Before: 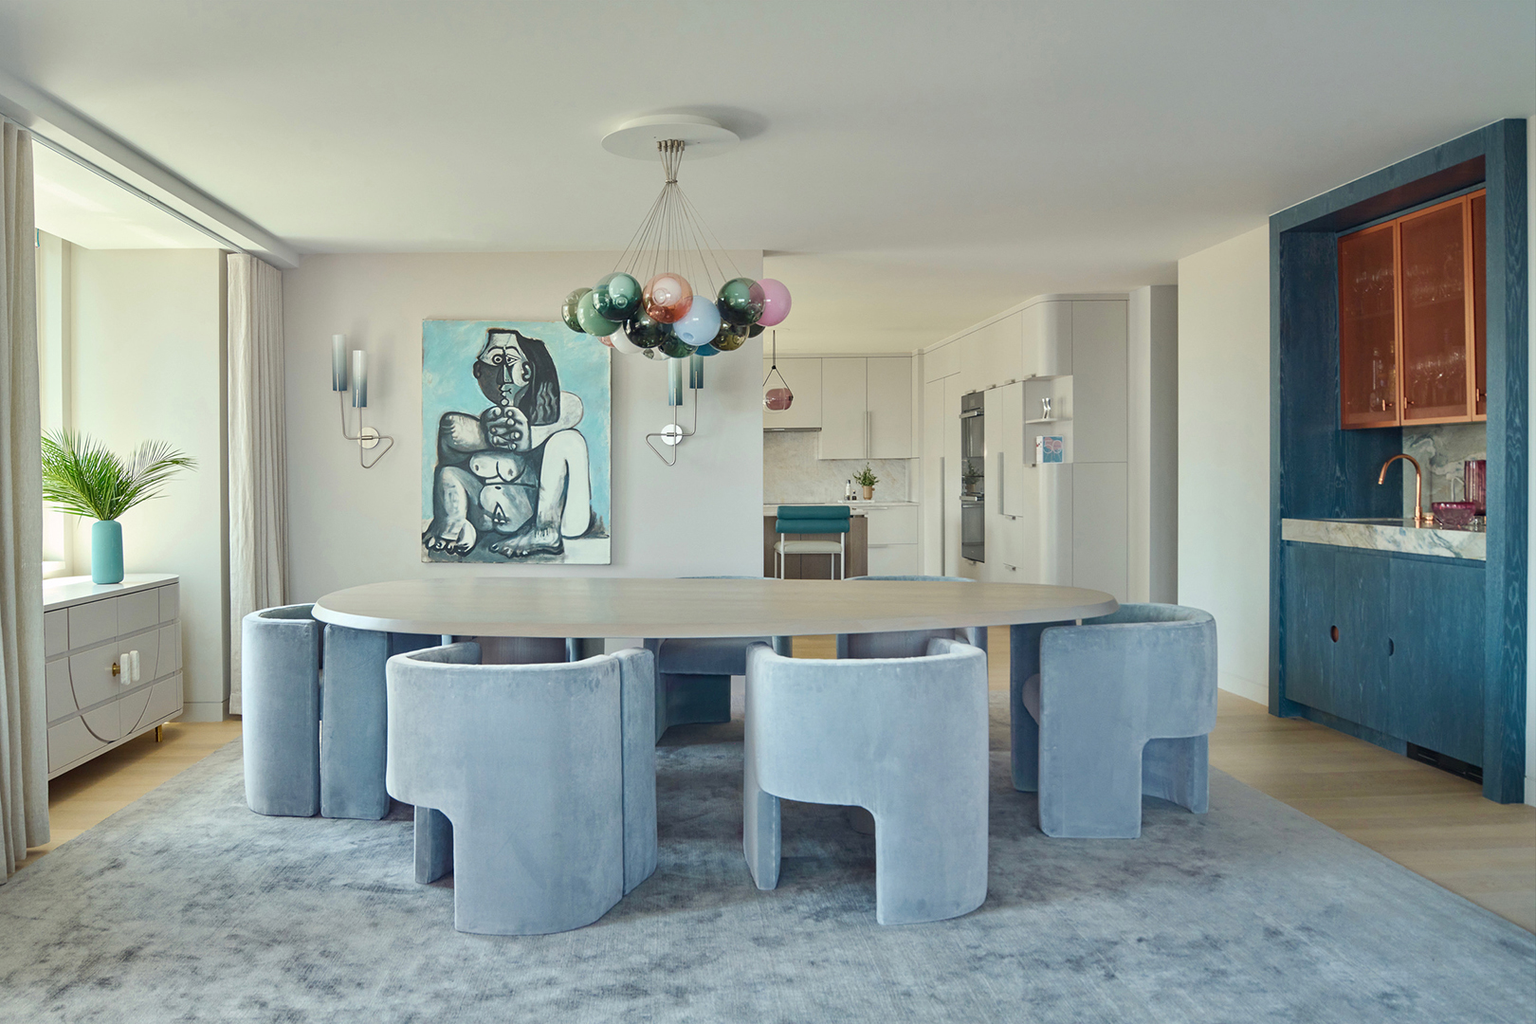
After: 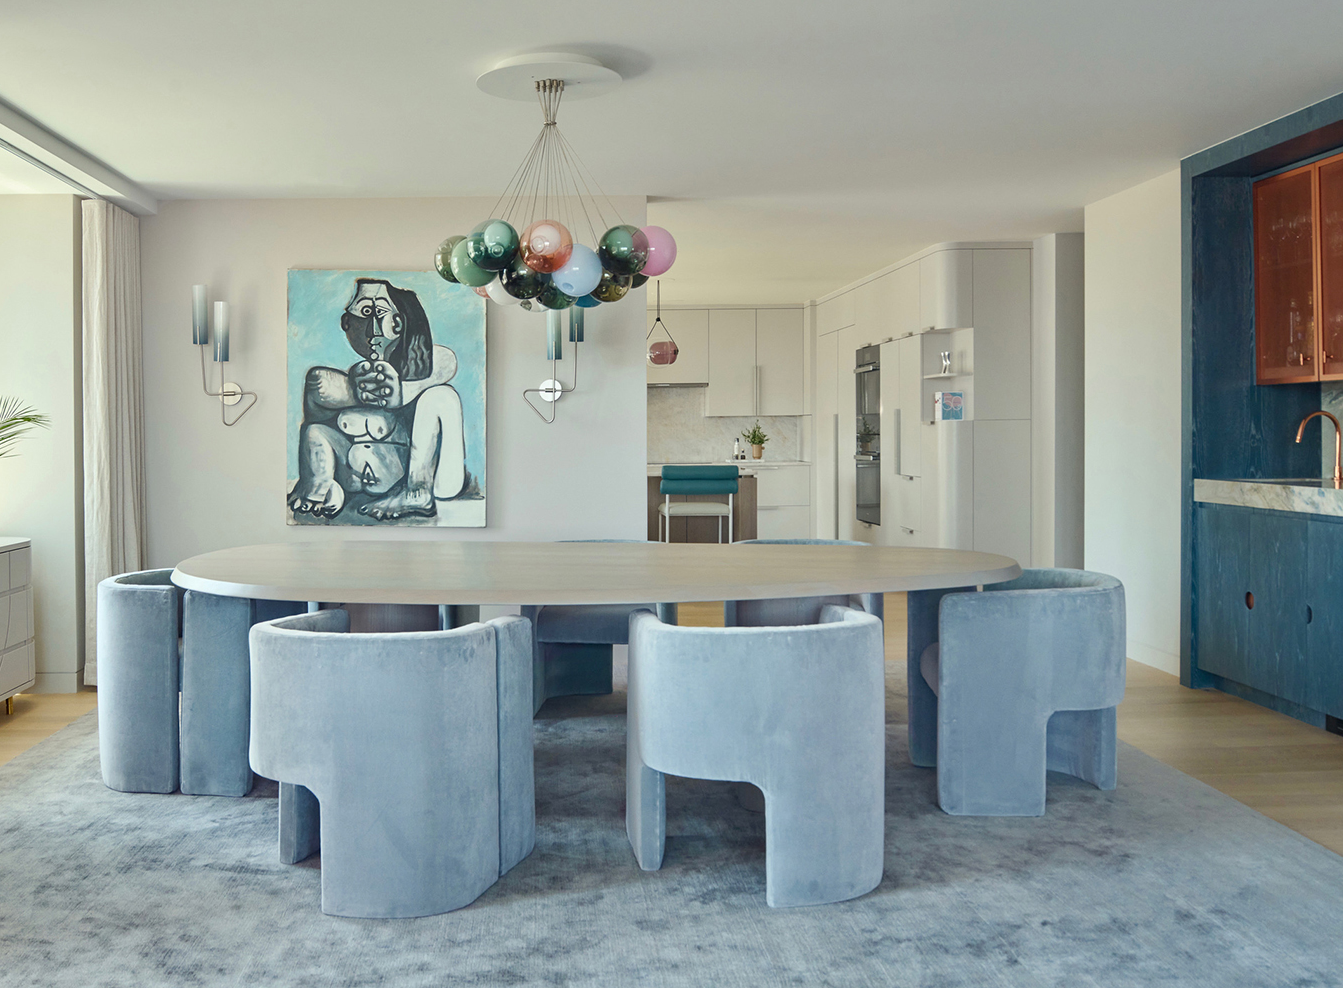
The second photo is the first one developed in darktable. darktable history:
crop: left 9.813%, top 6.347%, right 7.281%, bottom 2.102%
